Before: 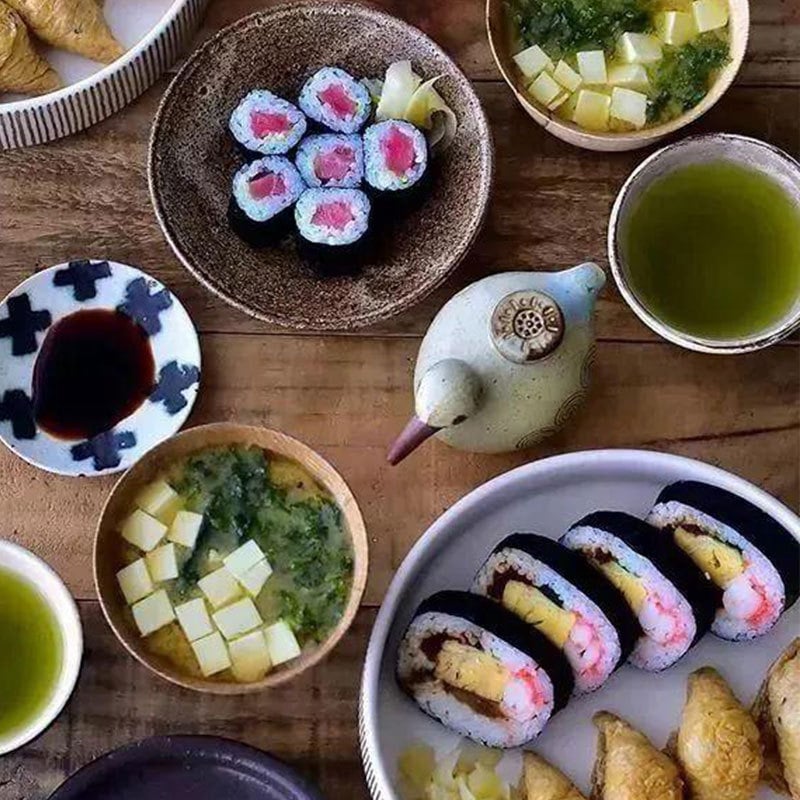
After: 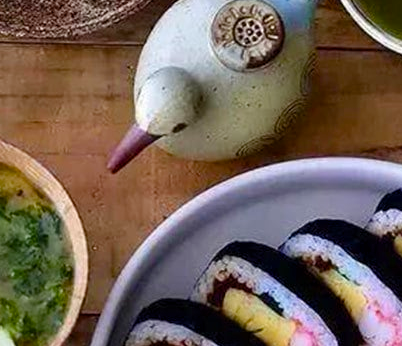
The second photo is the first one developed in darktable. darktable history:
crop: left 35.03%, top 36.625%, right 14.663%, bottom 20.057%
white balance: emerald 1
color balance rgb: perceptual saturation grading › global saturation 20%, perceptual saturation grading › highlights -25%, perceptual saturation grading › shadows 25%
